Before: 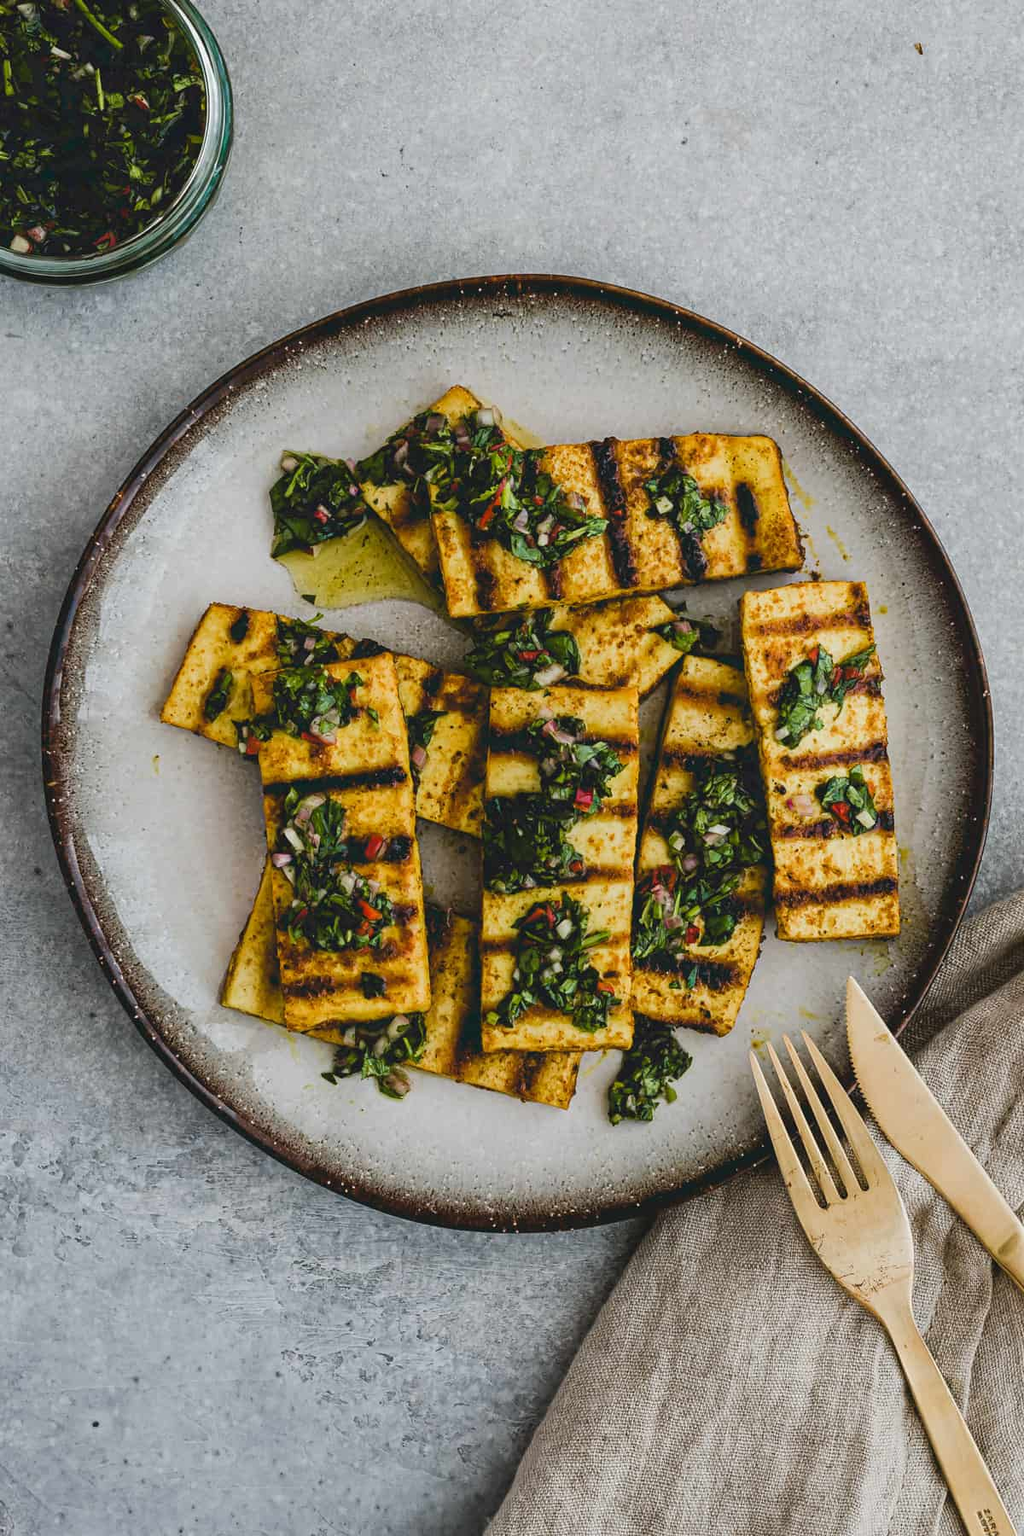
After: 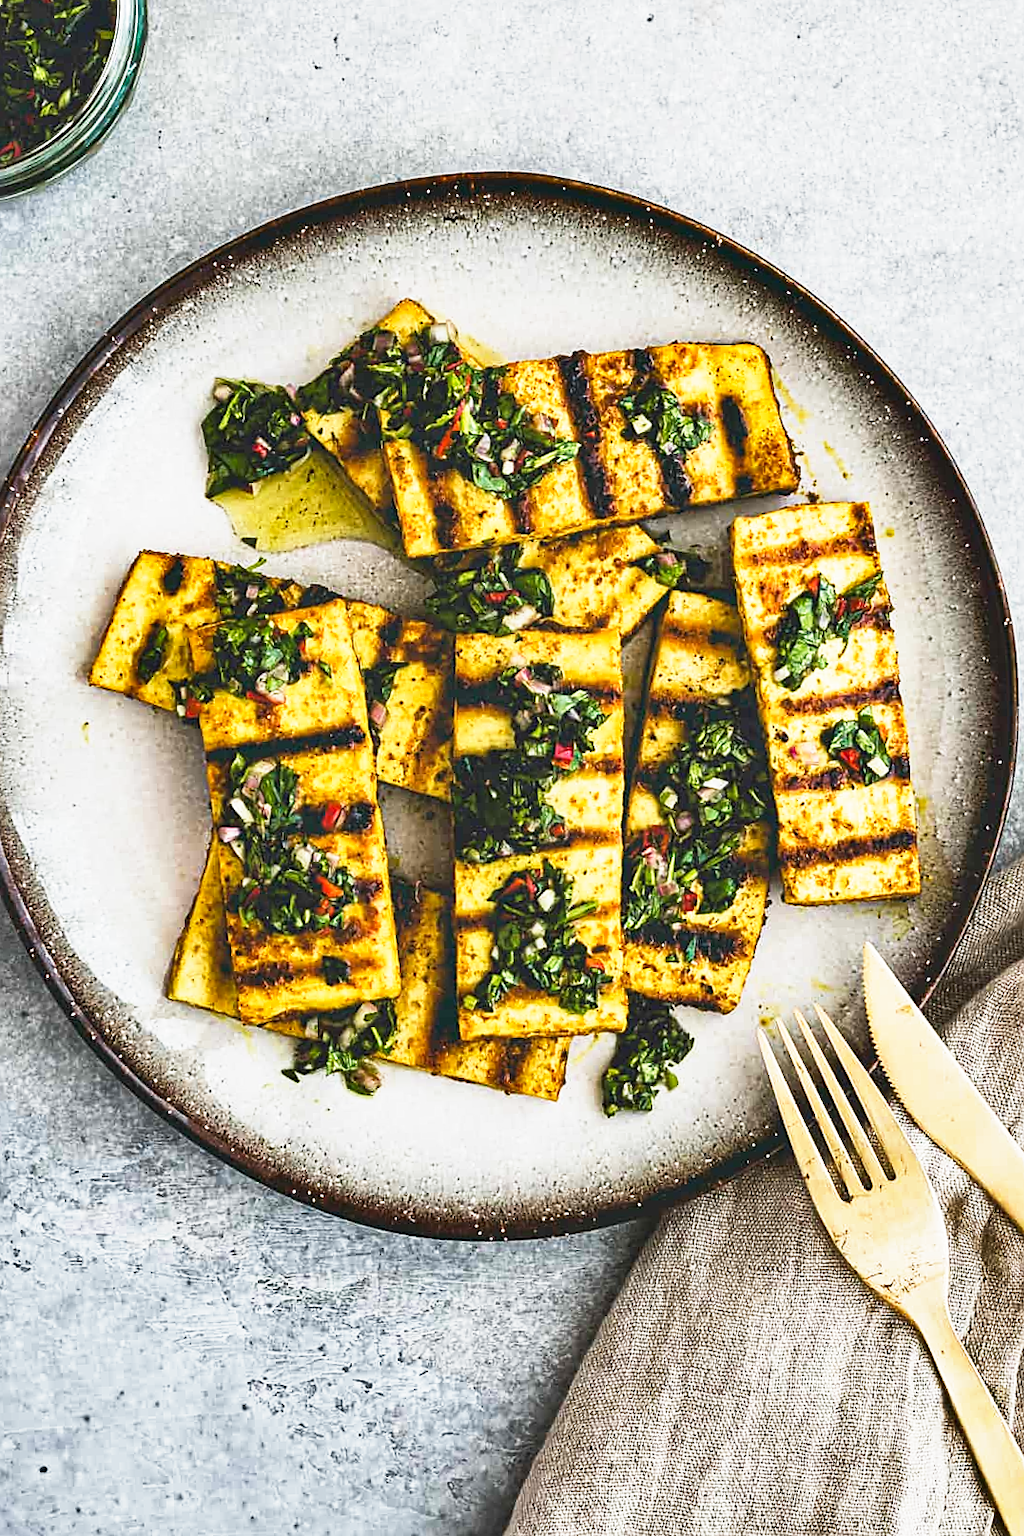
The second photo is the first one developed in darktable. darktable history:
crop and rotate: angle 1.96°, left 5.673%, top 5.673%
shadows and highlights: shadows 60, soften with gaussian
sharpen: on, module defaults
base curve: curves: ch0 [(0, 0) (0.495, 0.917) (1, 1)], preserve colors none
